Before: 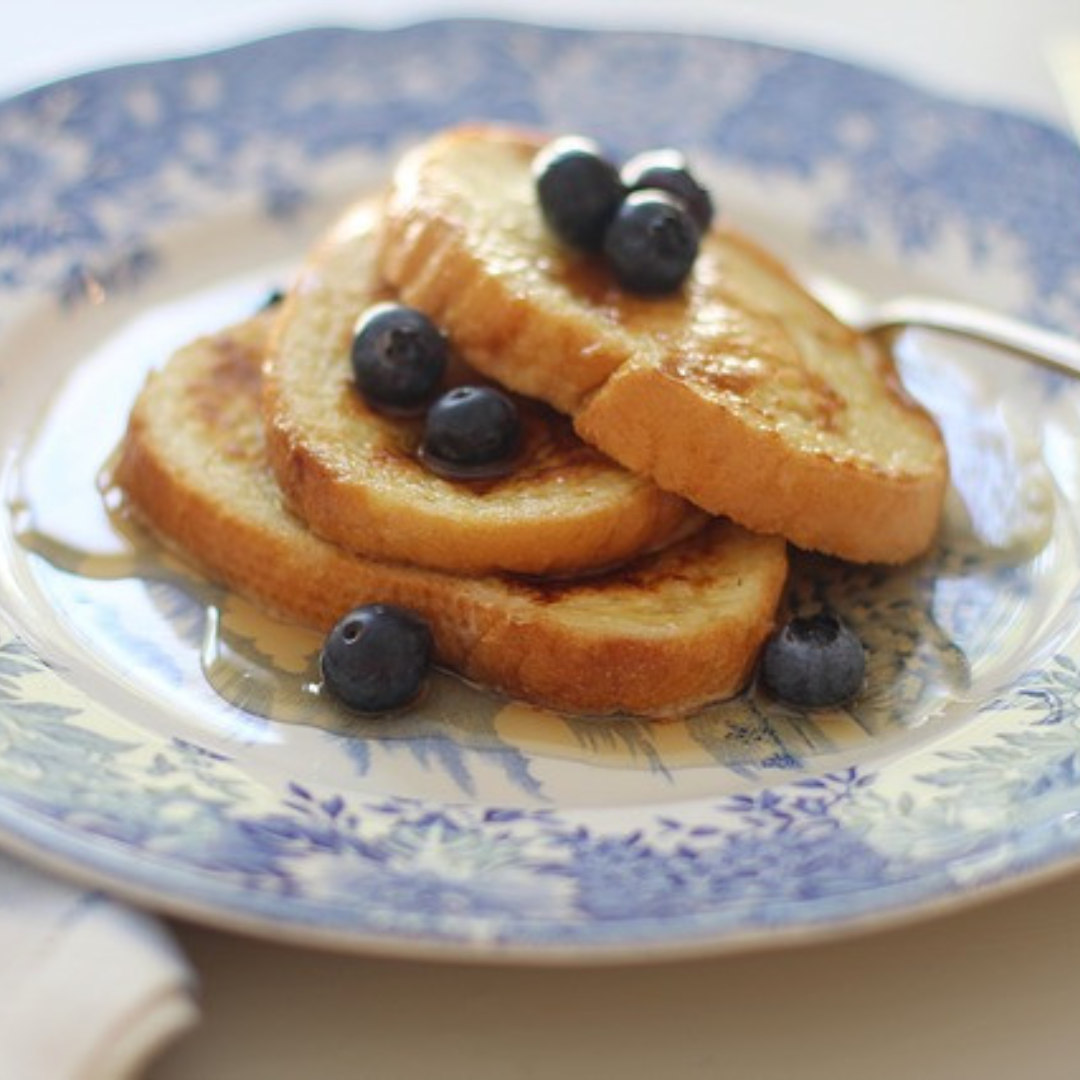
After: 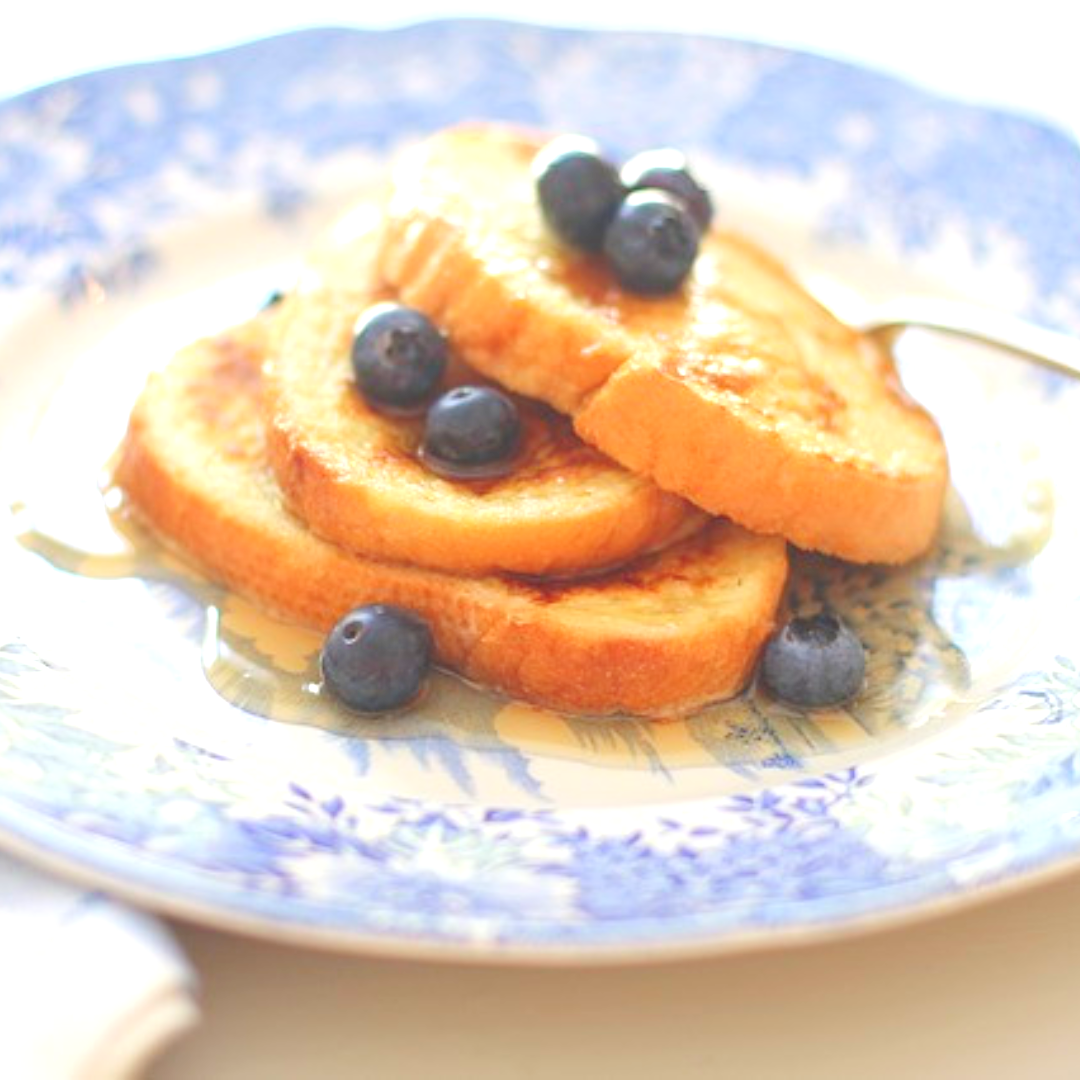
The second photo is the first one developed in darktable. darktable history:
levels: levels [0, 0.397, 0.955]
exposure: black level correction -0.005, exposure 0.627 EV, compensate exposure bias true, compensate highlight preservation false
